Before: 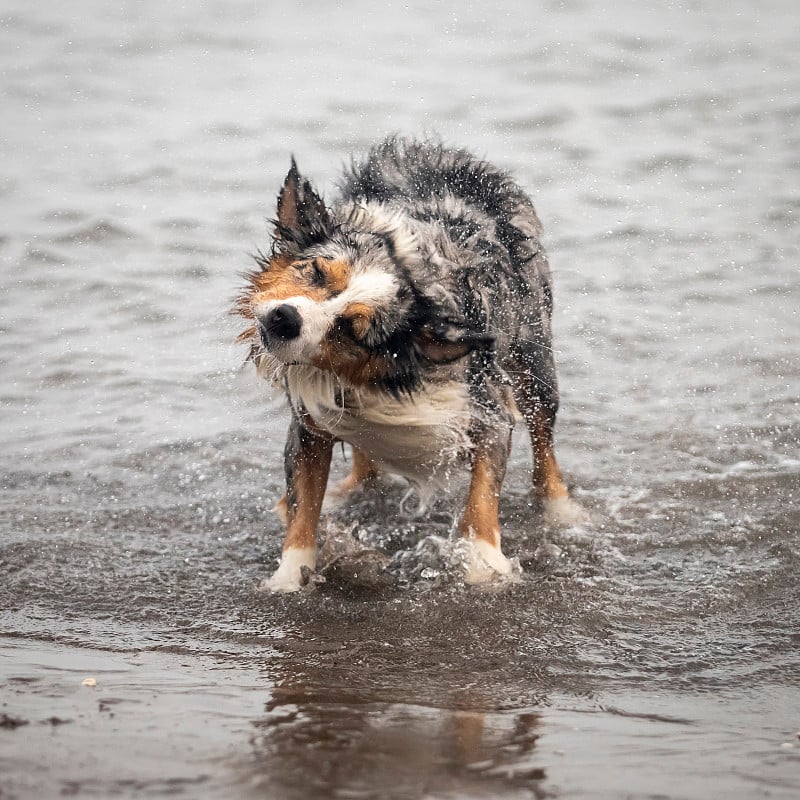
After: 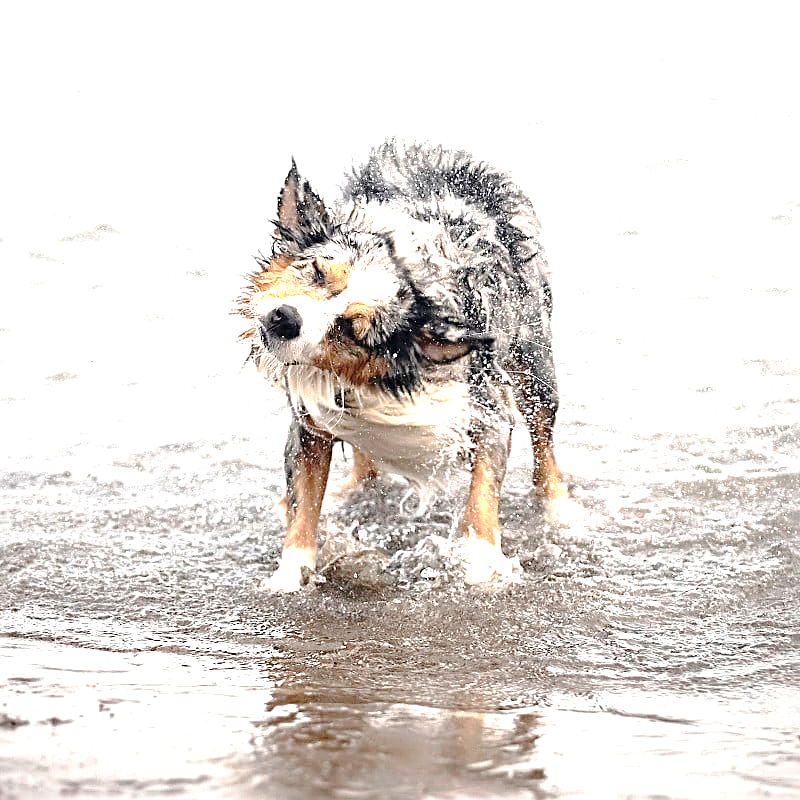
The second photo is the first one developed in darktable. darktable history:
exposure: black level correction 0, exposure 1.462 EV, compensate highlight preservation false
sharpen: radius 3.09
tone curve: curves: ch0 [(0, 0) (0.003, 0.021) (0.011, 0.021) (0.025, 0.021) (0.044, 0.033) (0.069, 0.053) (0.1, 0.08) (0.136, 0.114) (0.177, 0.171) (0.224, 0.246) (0.277, 0.332) (0.335, 0.424) (0.399, 0.496) (0.468, 0.561) (0.543, 0.627) (0.623, 0.685) (0.709, 0.741) (0.801, 0.813) (0.898, 0.902) (1, 1)], preserve colors none
